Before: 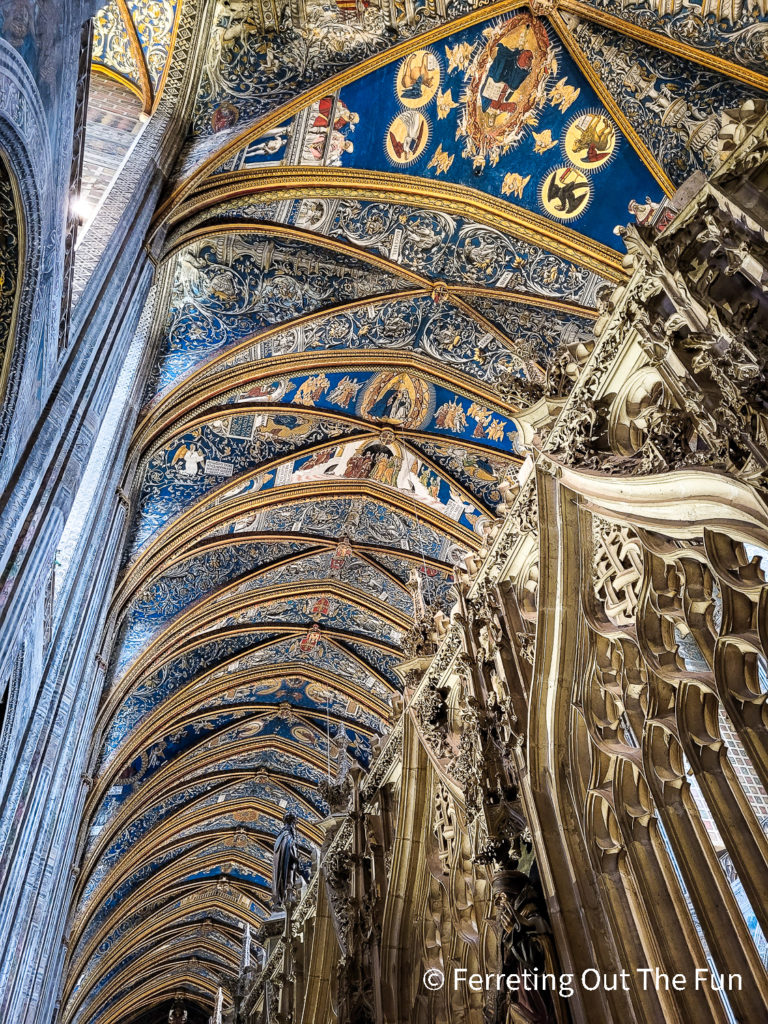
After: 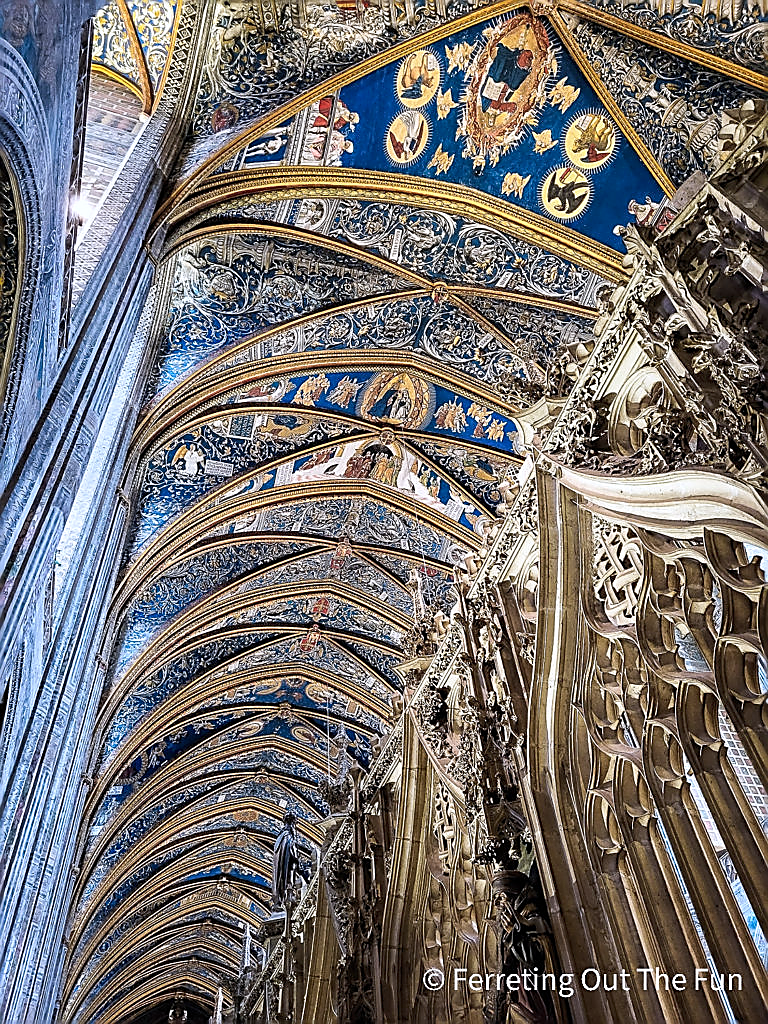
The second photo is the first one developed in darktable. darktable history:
color calibration: illuminant as shot in camera, x 0.358, y 0.373, temperature 4628.91 K
sharpen: radius 1.4, amount 1.25, threshold 0.7
